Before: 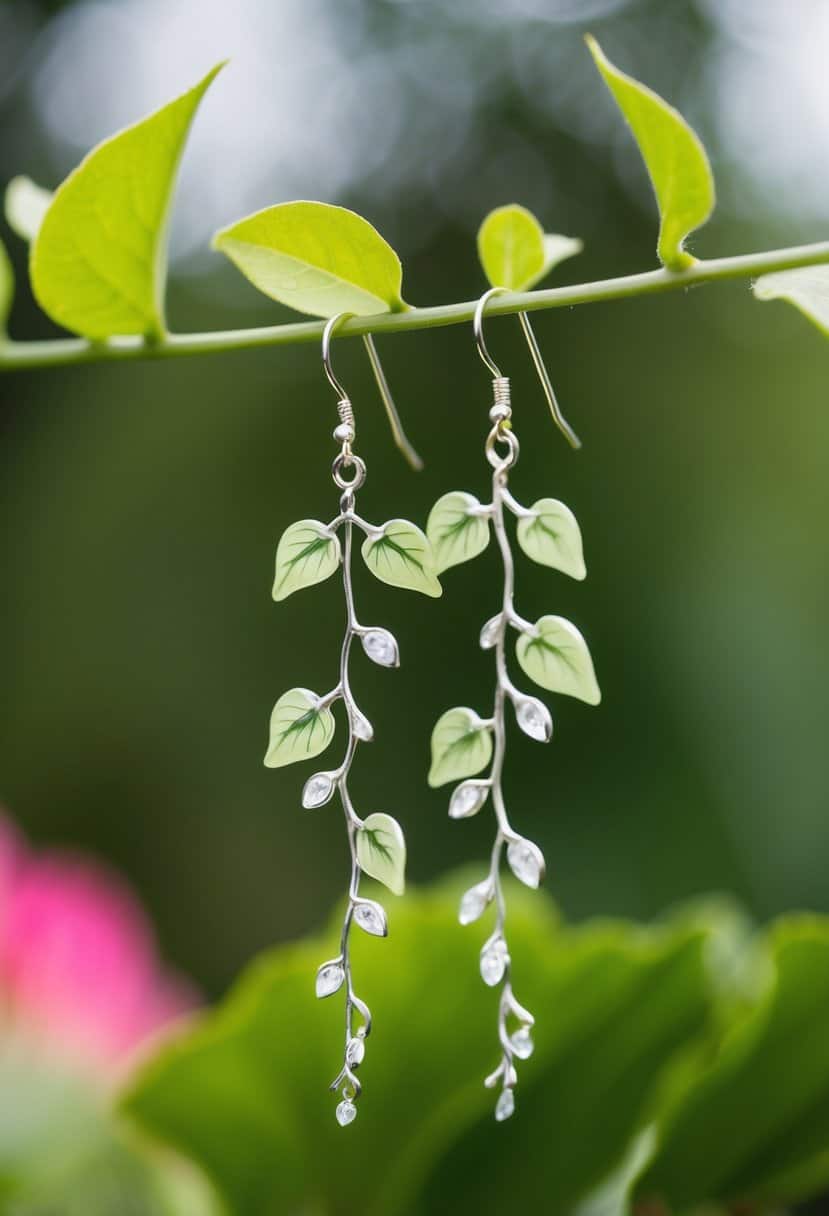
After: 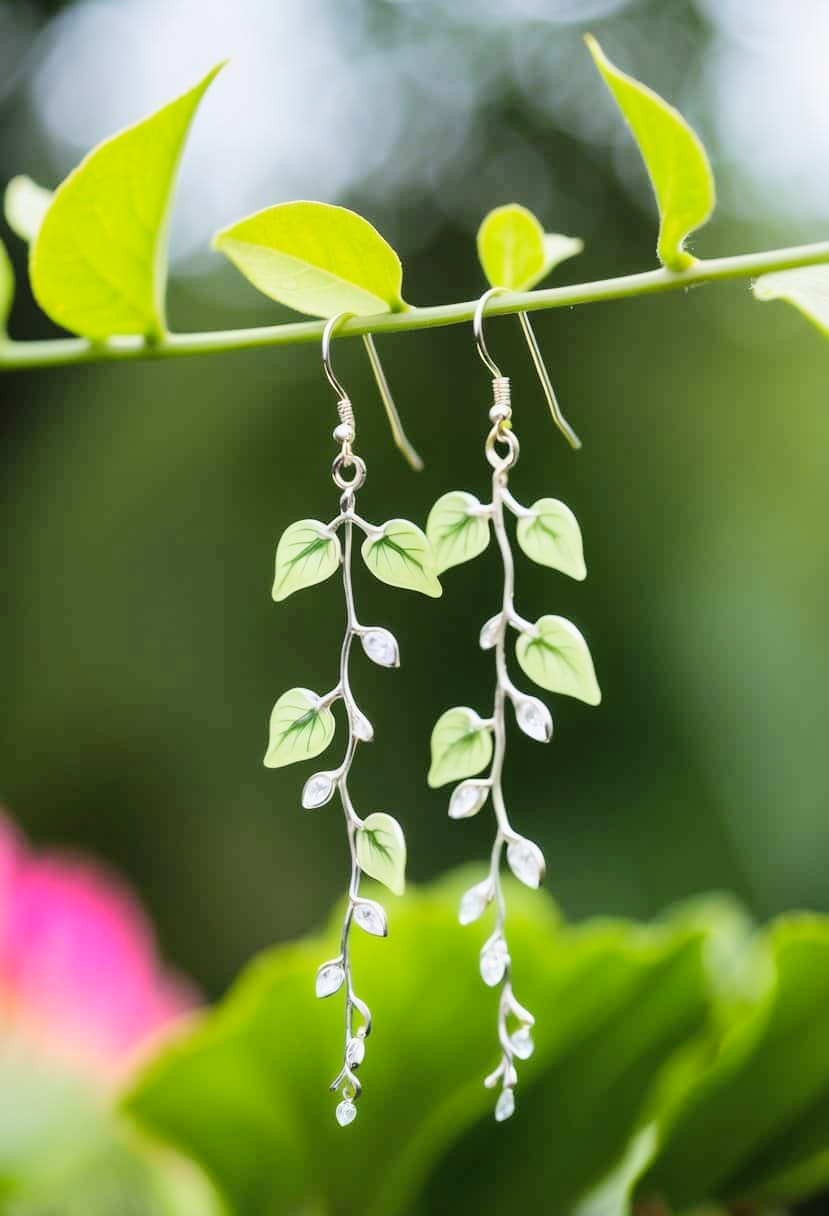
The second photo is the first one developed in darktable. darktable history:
tone curve: curves: ch0 [(0, 0.014) (0.12, 0.096) (0.386, 0.49) (0.54, 0.684) (0.751, 0.855) (0.89, 0.943) (0.998, 0.989)]; ch1 [(0, 0) (0.133, 0.099) (0.437, 0.41) (0.5, 0.5) (0.517, 0.536) (0.548, 0.575) (0.582, 0.631) (0.627, 0.688) (0.836, 0.868) (1, 1)]; ch2 [(0, 0) (0.374, 0.341) (0.456, 0.443) (0.478, 0.49) (0.501, 0.5) (0.528, 0.538) (0.55, 0.6) (0.572, 0.63) (0.702, 0.765) (1, 1)], color space Lab, linked channels, preserve colors none
